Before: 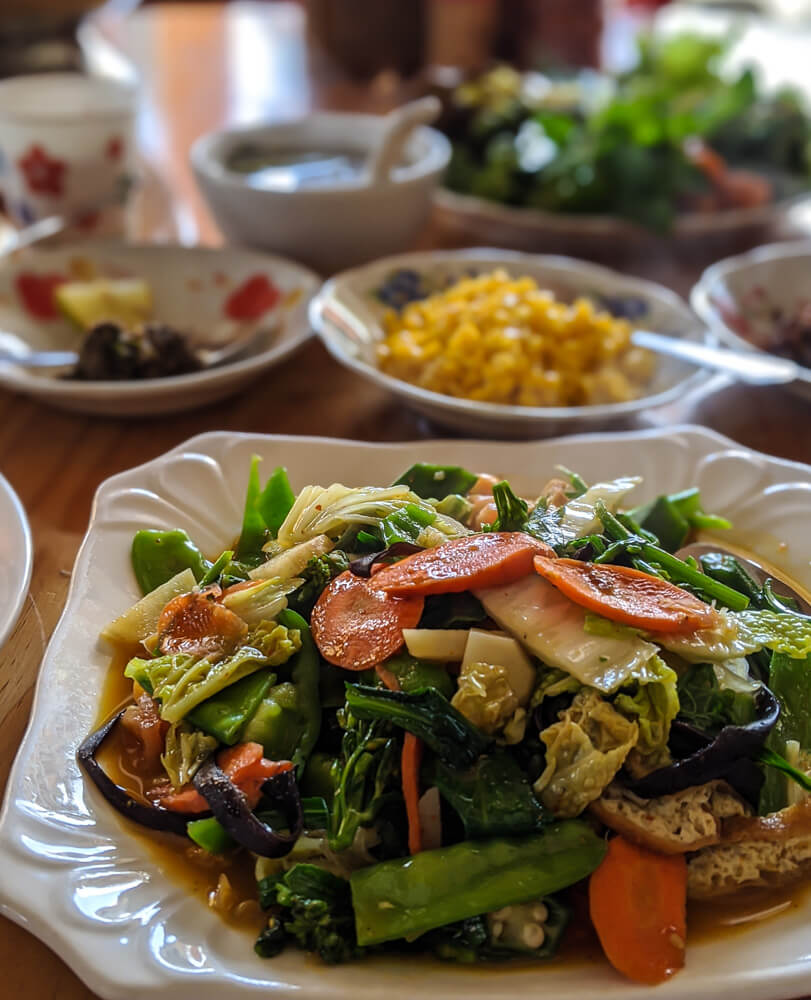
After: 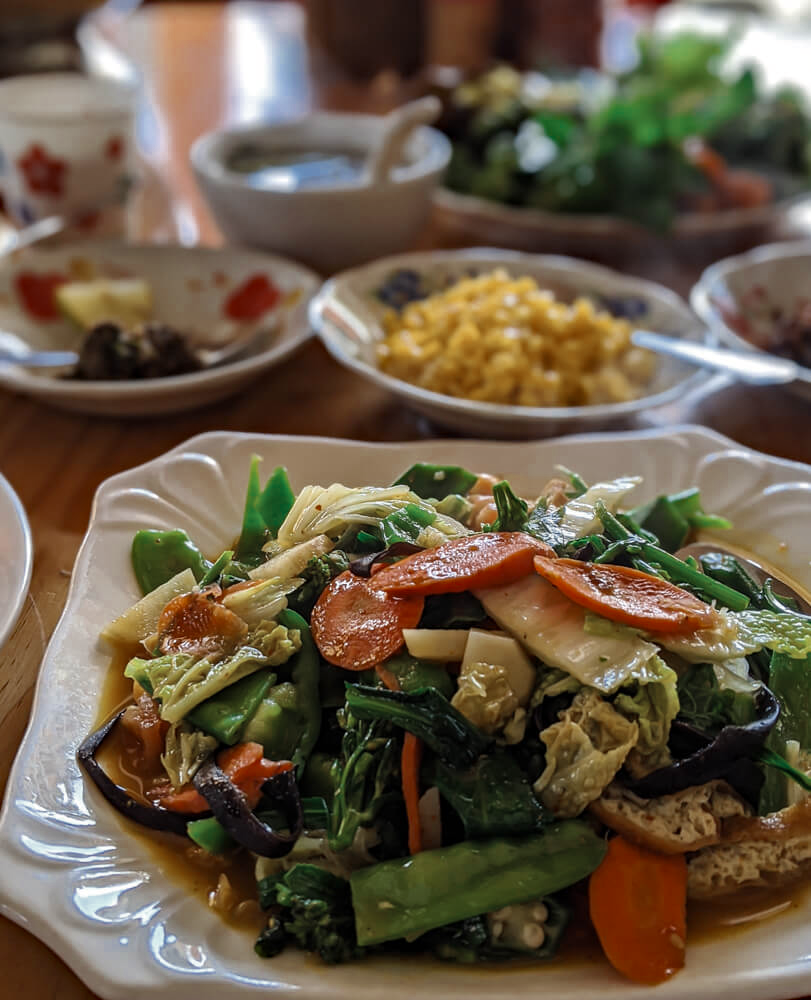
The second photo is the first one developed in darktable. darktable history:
color zones: curves: ch0 [(0, 0.5) (0.125, 0.4) (0.25, 0.5) (0.375, 0.4) (0.5, 0.4) (0.625, 0.35) (0.75, 0.35) (0.875, 0.5)]; ch1 [(0, 0.35) (0.125, 0.45) (0.25, 0.35) (0.375, 0.35) (0.5, 0.35) (0.625, 0.35) (0.75, 0.45) (0.875, 0.35)]; ch2 [(0, 0.6) (0.125, 0.5) (0.25, 0.5) (0.375, 0.6) (0.5, 0.6) (0.625, 0.5) (0.75, 0.5) (0.875, 0.5)]
haze removal: compatibility mode true, adaptive false
